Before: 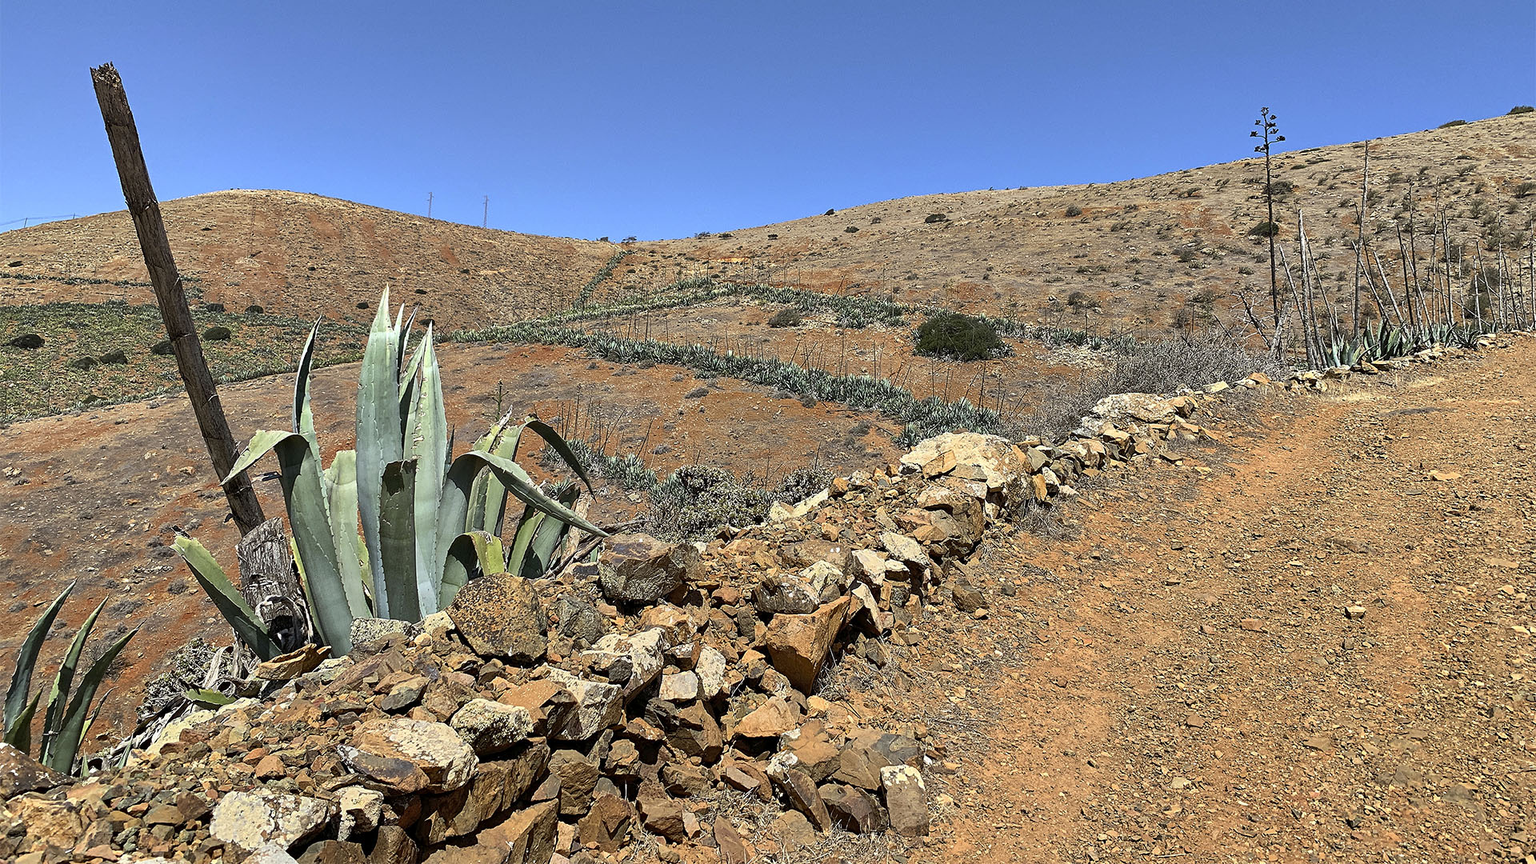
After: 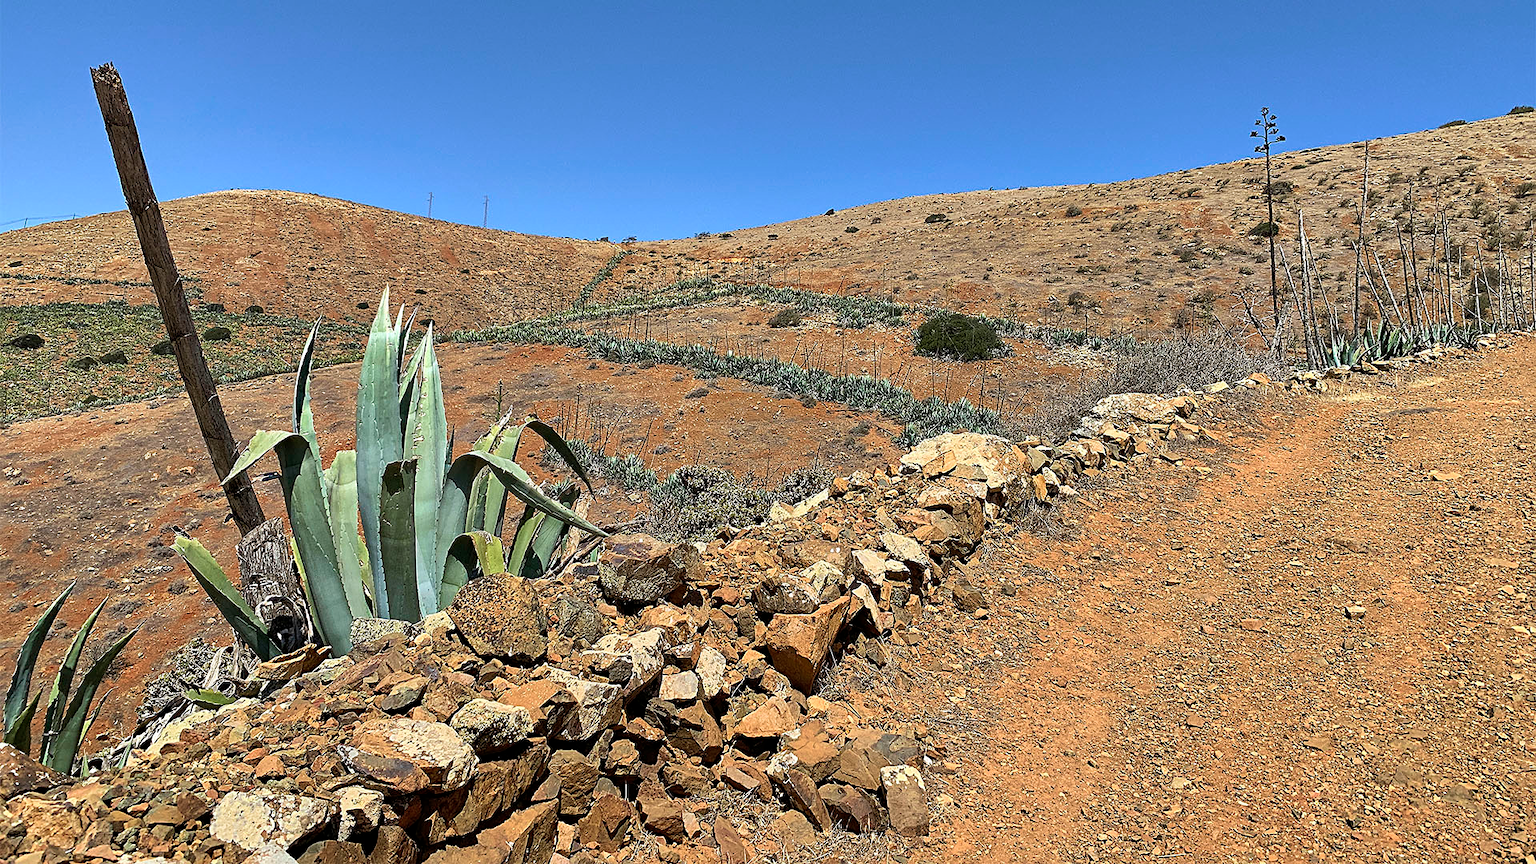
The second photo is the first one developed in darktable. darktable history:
velvia: on, module defaults
sharpen: amount 0.208
